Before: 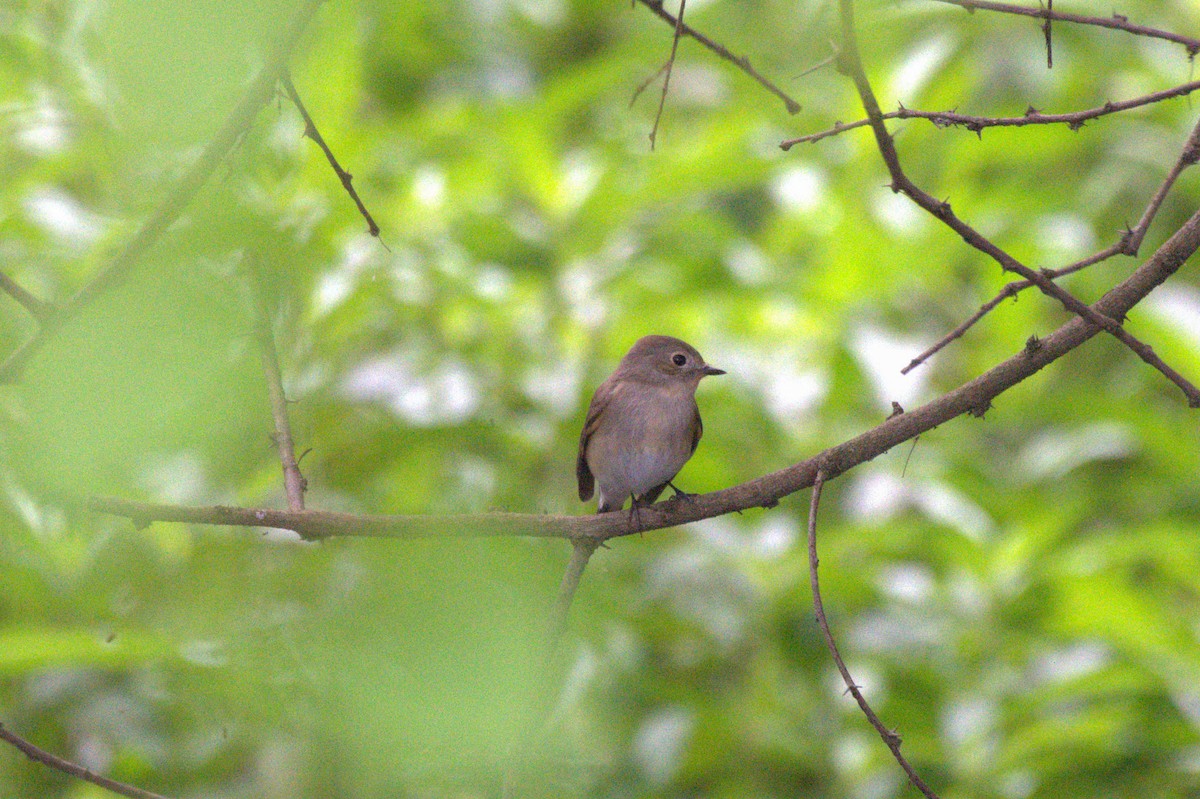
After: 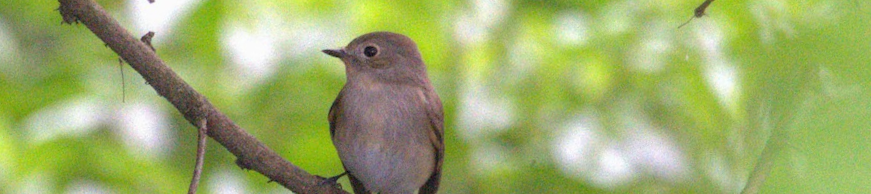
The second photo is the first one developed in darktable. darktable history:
crop and rotate: angle 16.12°, top 30.835%, bottom 35.653%
color balance: contrast -0.5%
